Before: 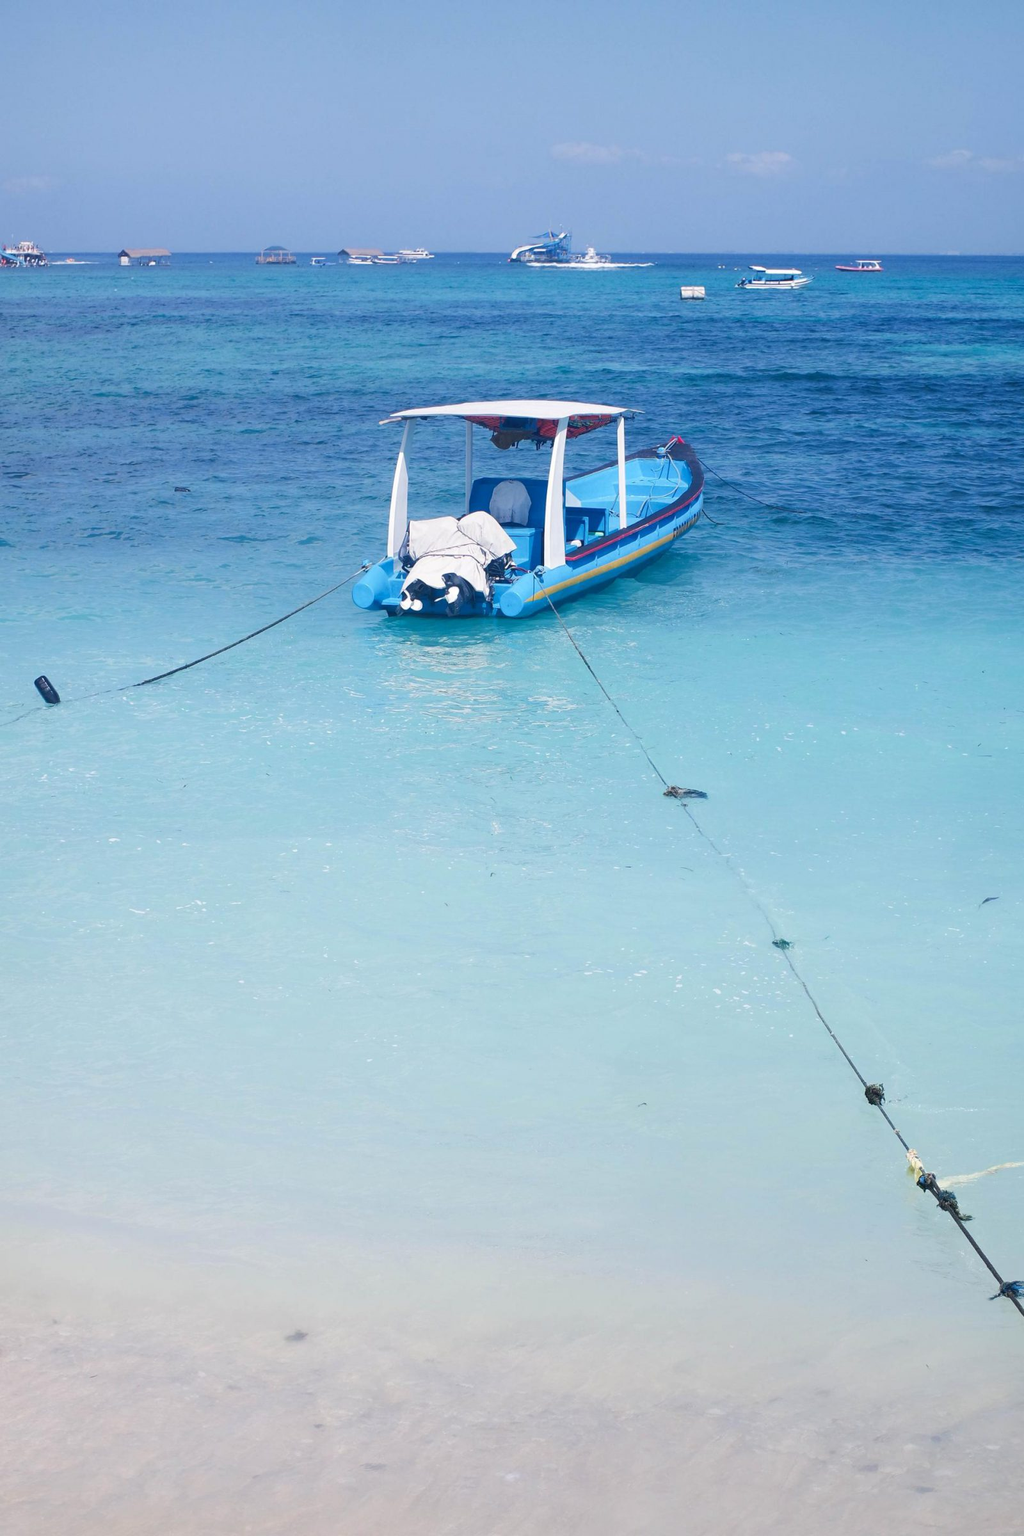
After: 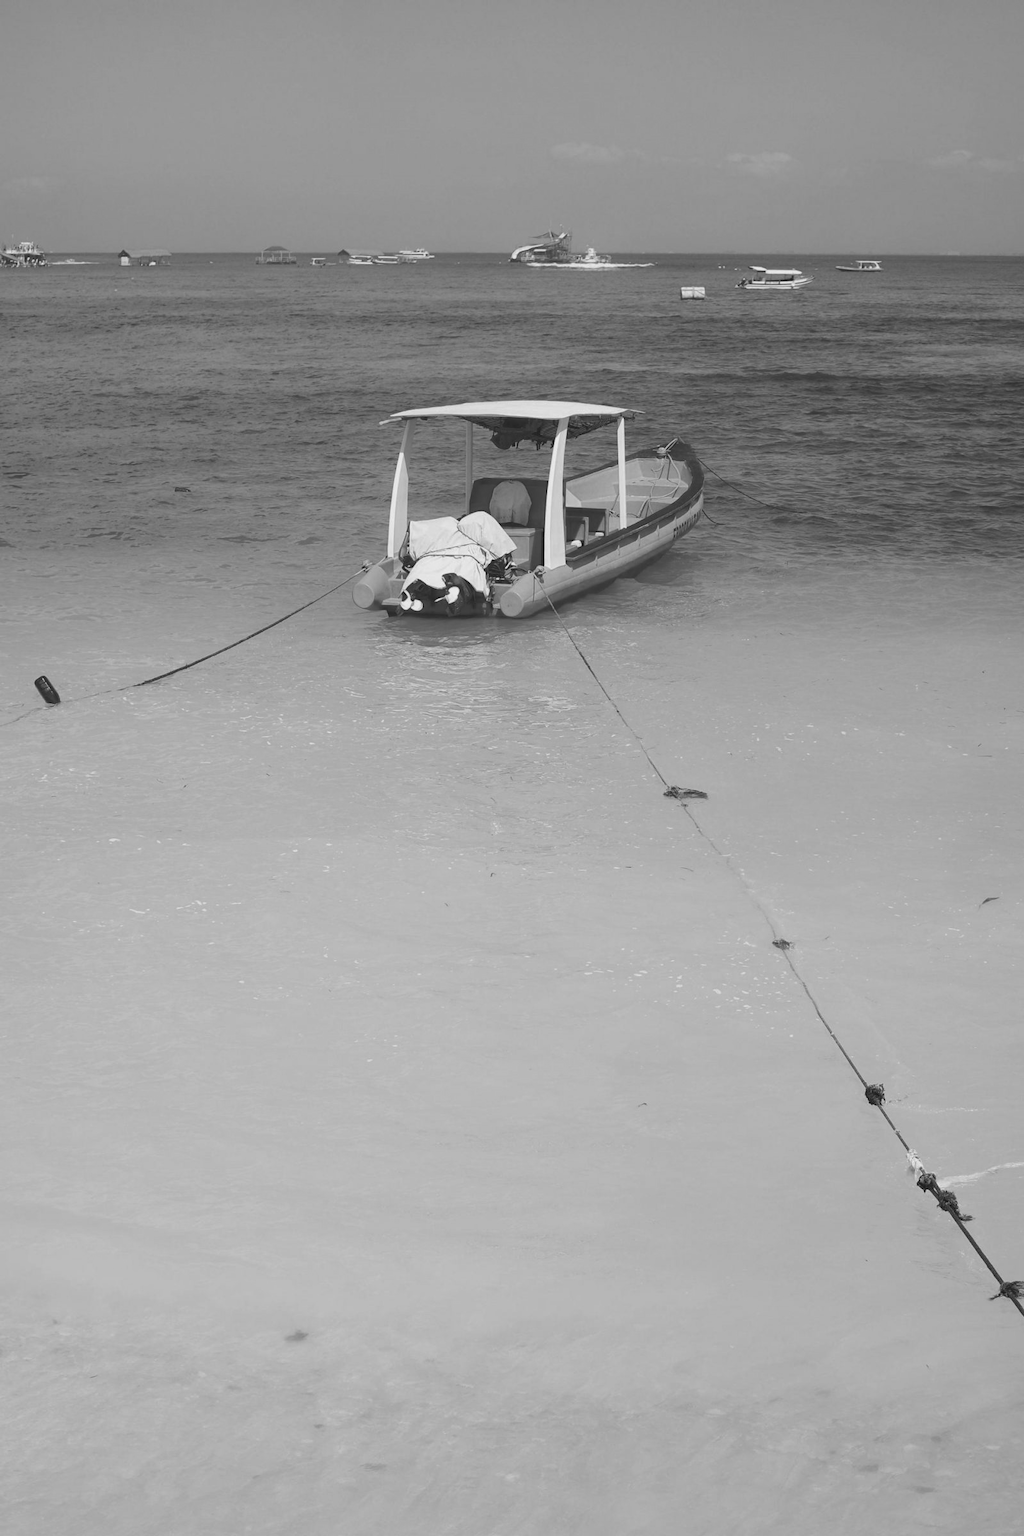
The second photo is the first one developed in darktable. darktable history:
monochrome: a 73.58, b 64.21
tone curve: curves: ch0 [(0, 0.046) (0.04, 0.074) (0.883, 0.858) (1, 1)]; ch1 [(0, 0) (0.146, 0.159) (0.338, 0.365) (0.417, 0.455) (0.489, 0.486) (0.504, 0.502) (0.529, 0.537) (0.563, 0.567) (1, 1)]; ch2 [(0, 0) (0.307, 0.298) (0.388, 0.375) (0.443, 0.456) (0.485, 0.492) (0.544, 0.525) (1, 1)], color space Lab, independent channels, preserve colors none
